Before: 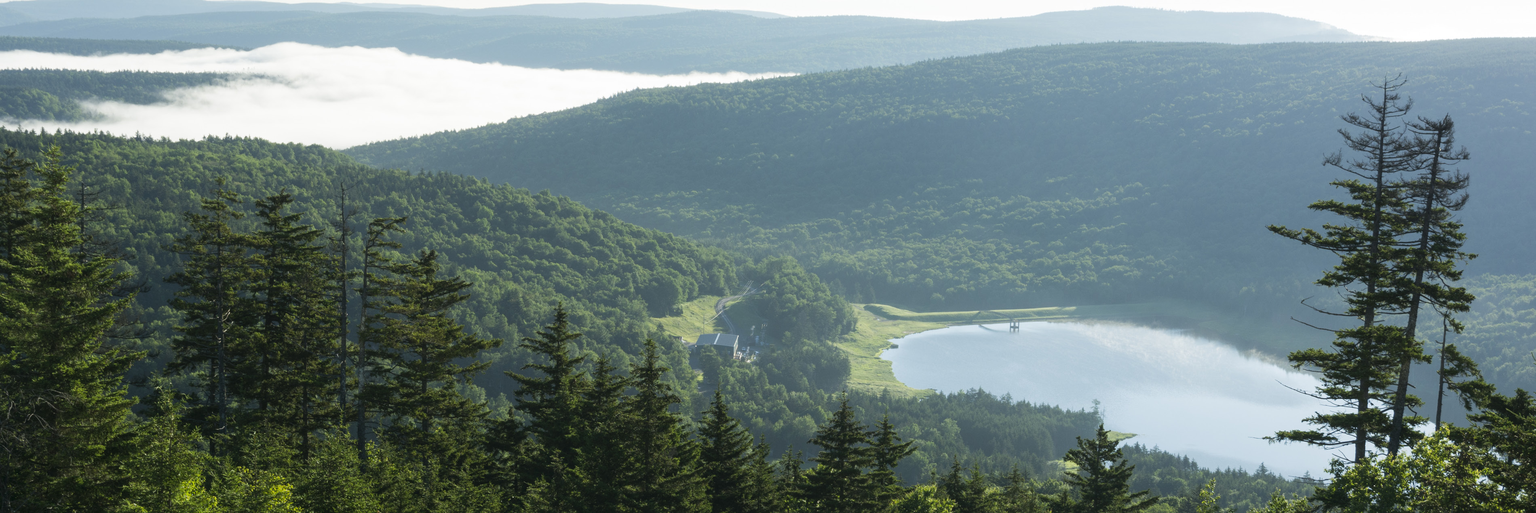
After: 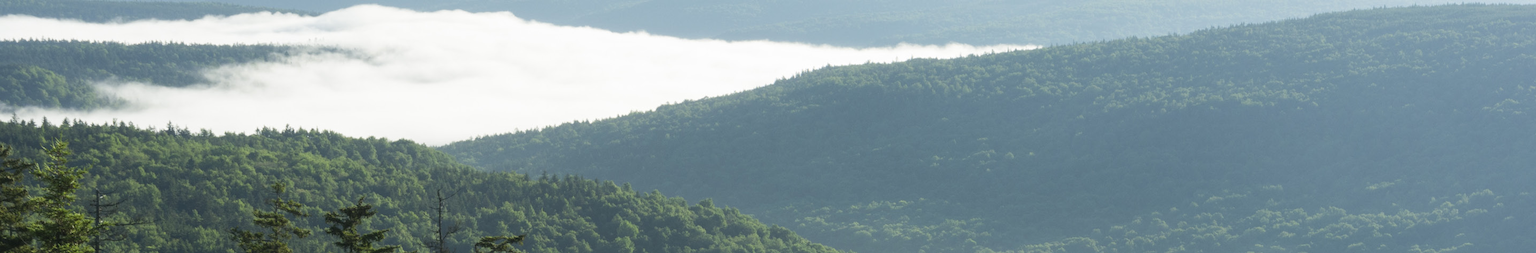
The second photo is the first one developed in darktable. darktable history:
crop: left 0.583%, top 7.63%, right 23.48%, bottom 54.845%
